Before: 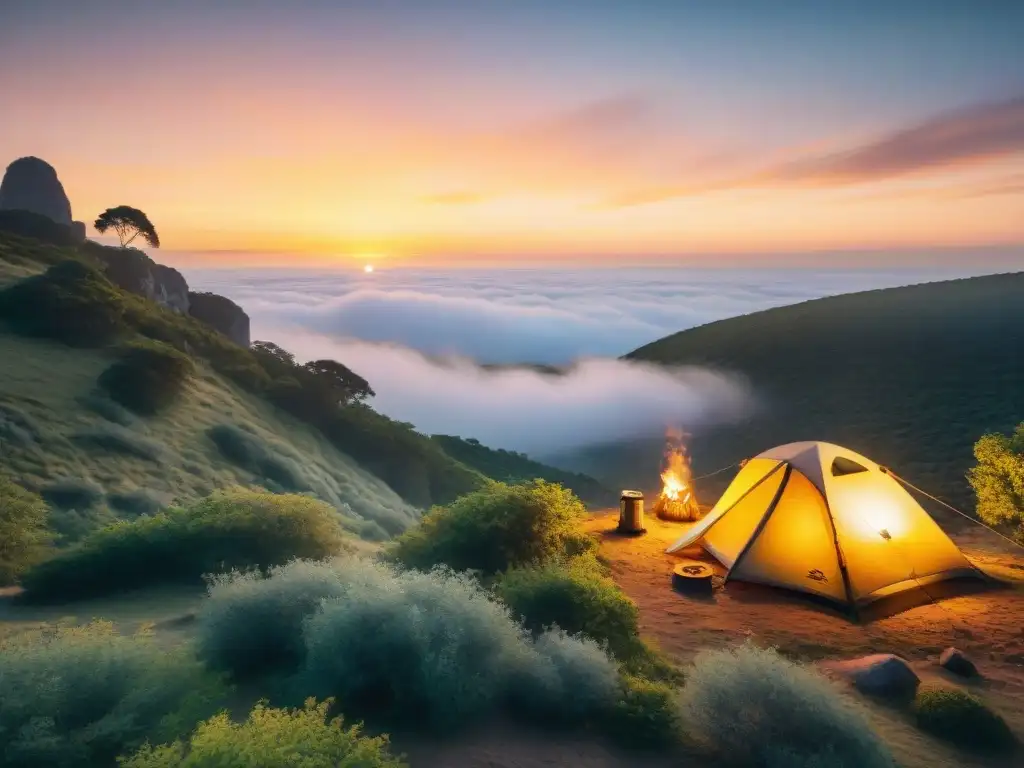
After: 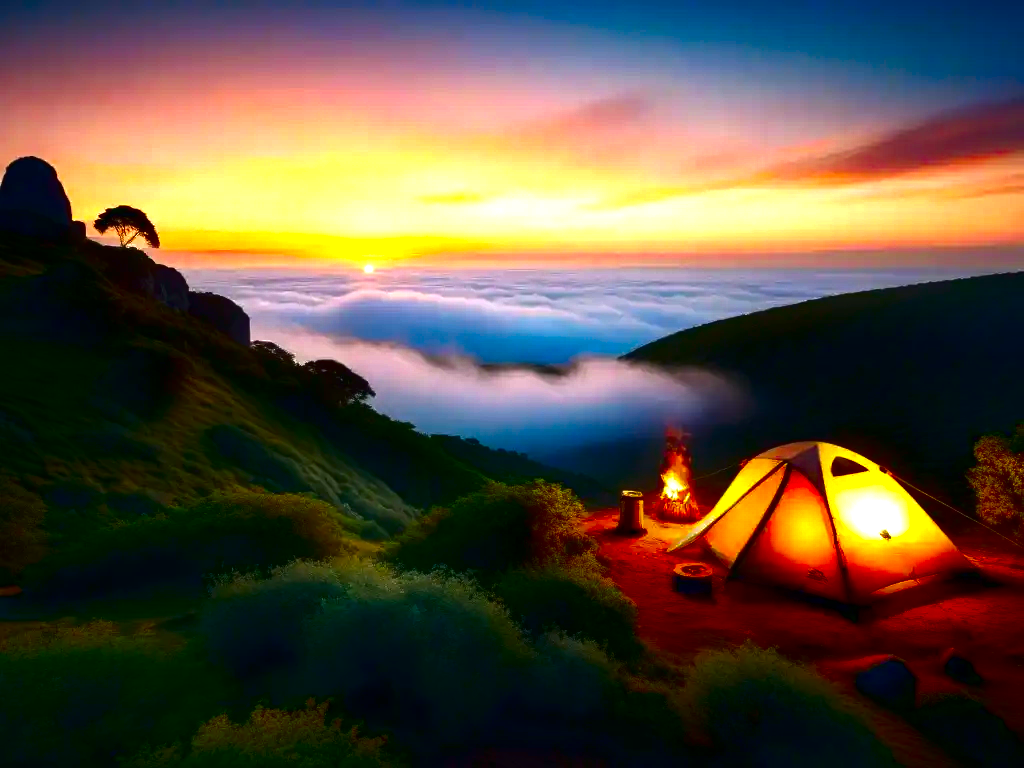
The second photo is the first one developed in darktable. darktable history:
contrast equalizer: octaves 7, y [[0.439, 0.44, 0.442, 0.457, 0.493, 0.498], [0.5 ×6], [0.5 ×6], [0 ×6], [0 ×6]]
tone equalizer: -8 EV -0.725 EV, -7 EV -0.716 EV, -6 EV -0.63 EV, -5 EV -0.393 EV, -3 EV 0.378 EV, -2 EV 0.6 EV, -1 EV 0.692 EV, +0 EV 0.736 EV
contrast brightness saturation: brightness -0.985, saturation 0.994
